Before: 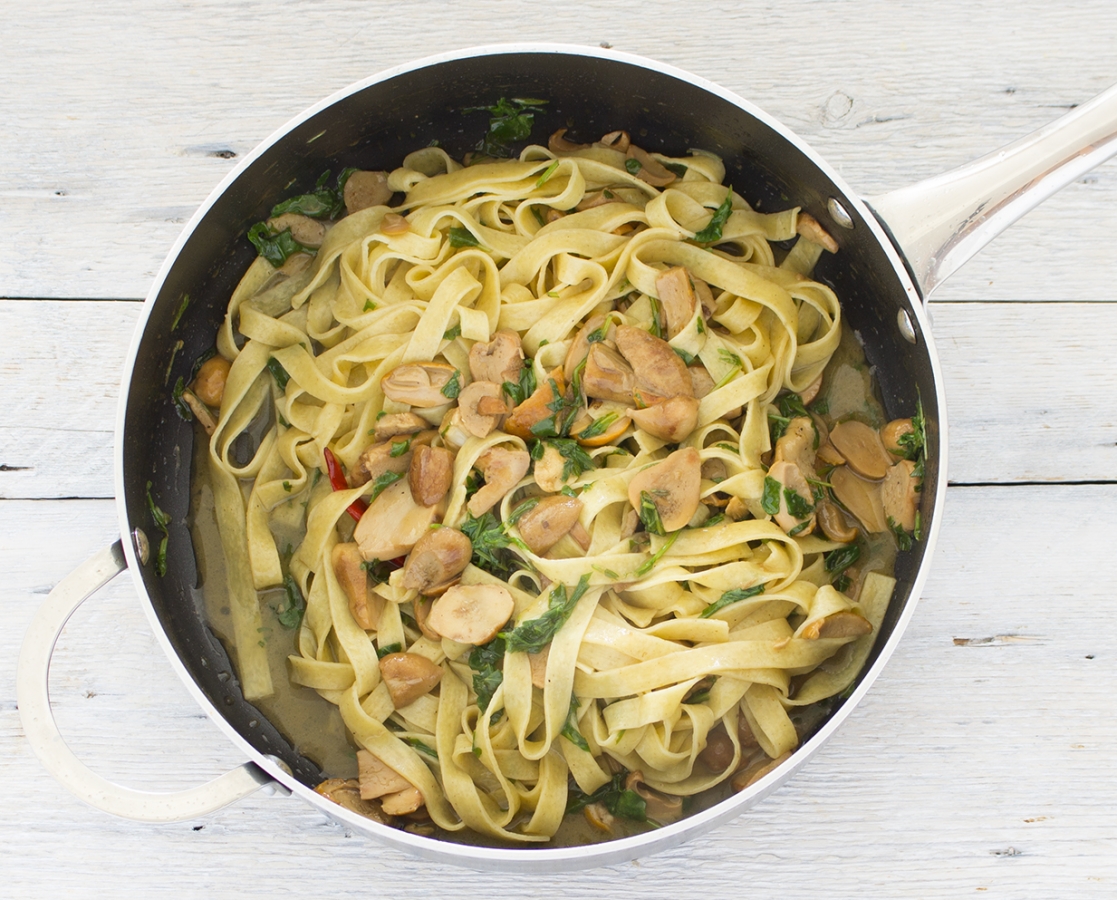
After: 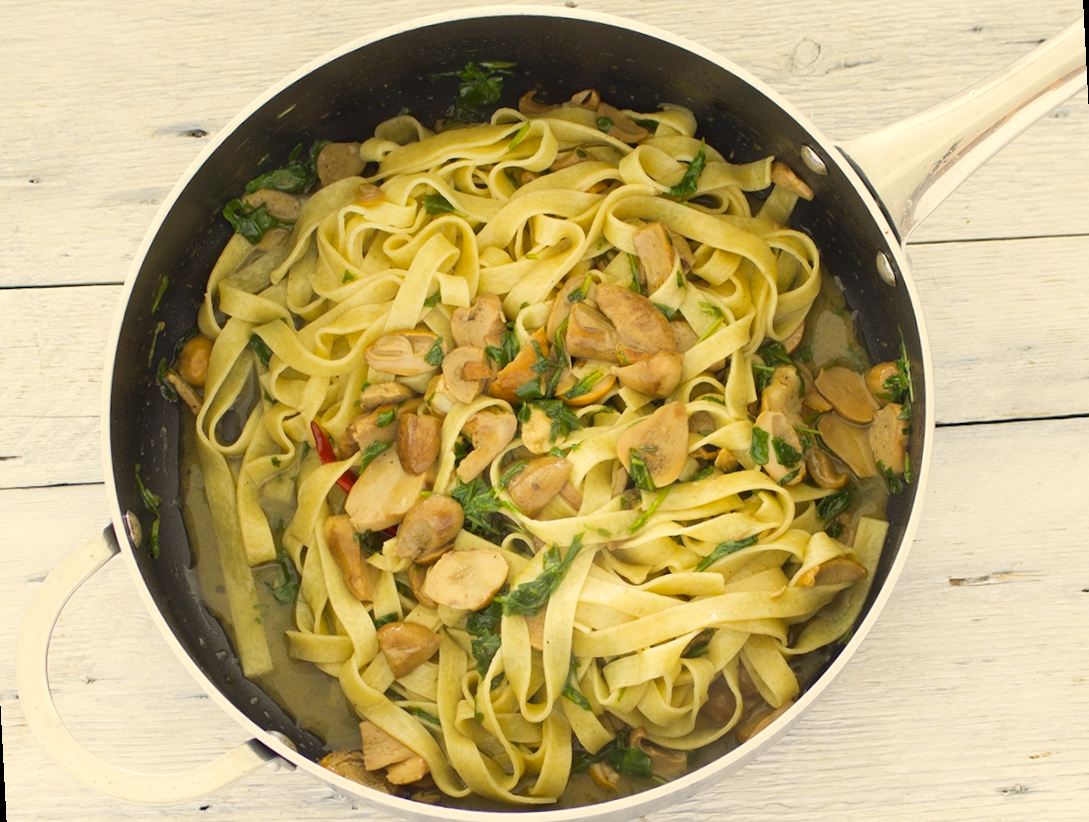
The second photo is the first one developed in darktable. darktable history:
color correction: highlights a* 1.39, highlights b* 17.83
rotate and perspective: rotation -3°, crop left 0.031, crop right 0.968, crop top 0.07, crop bottom 0.93
